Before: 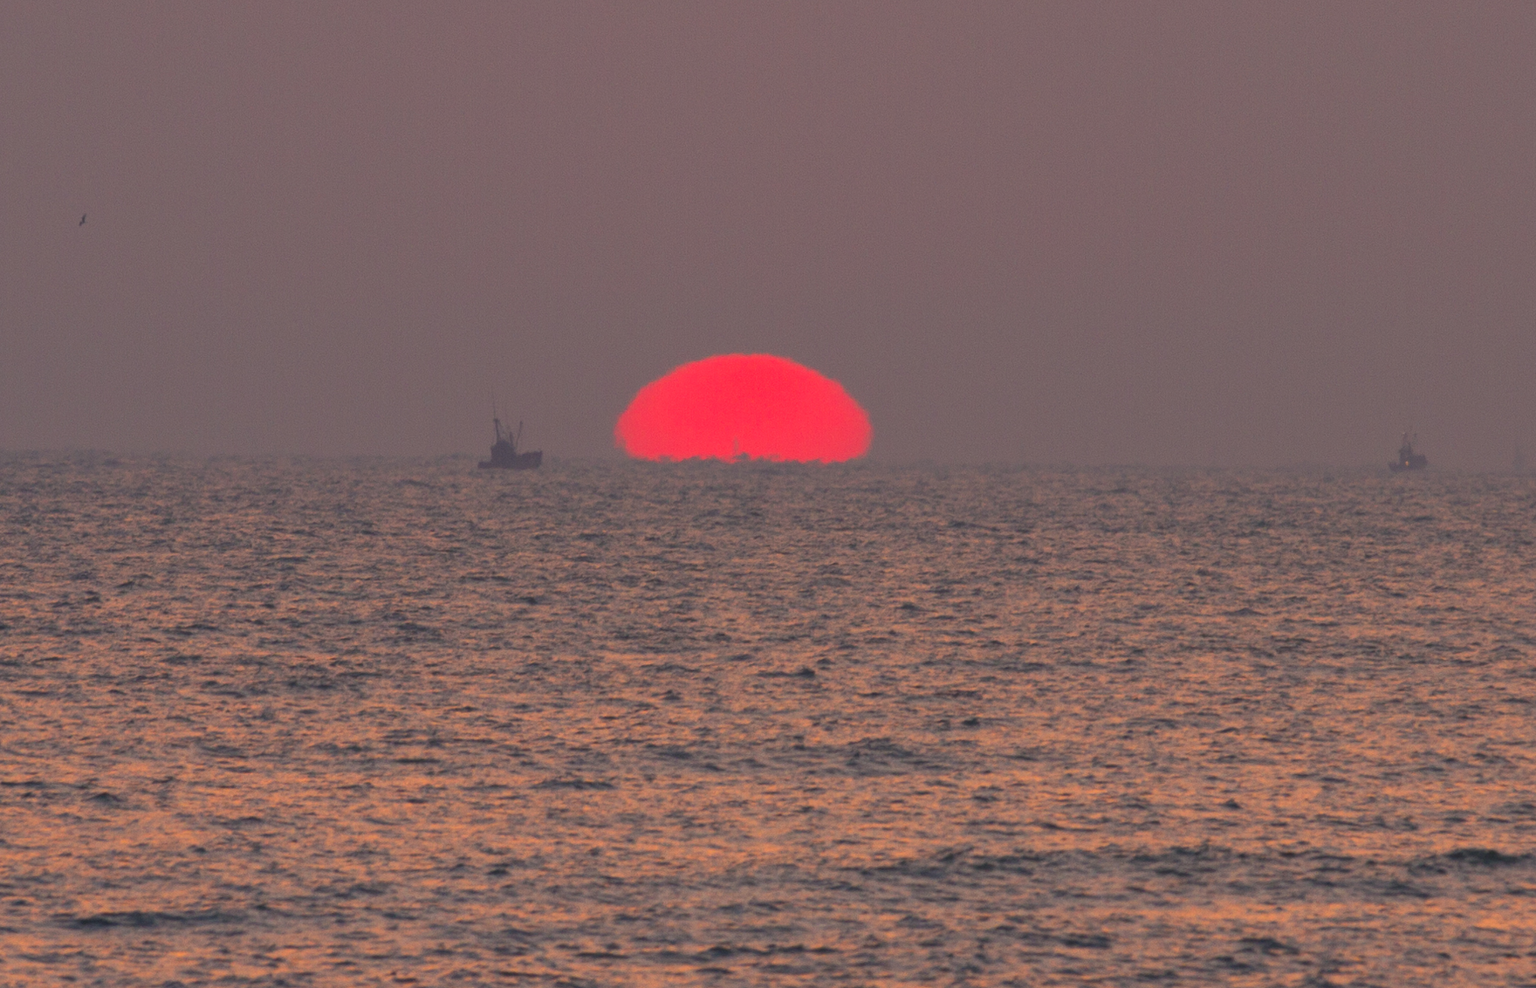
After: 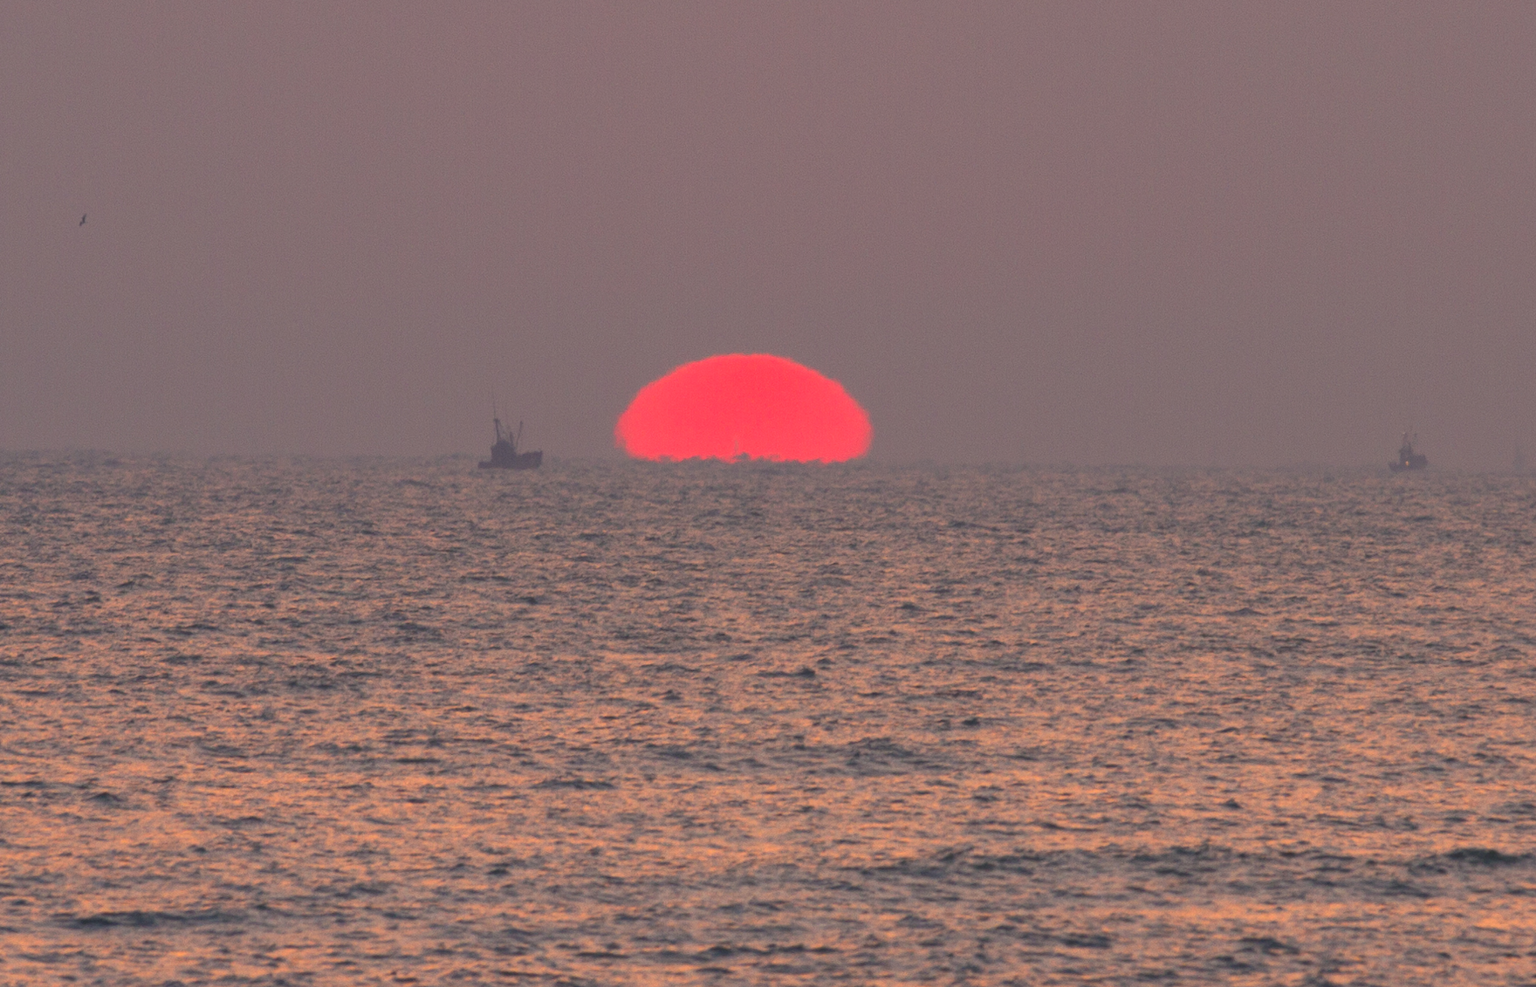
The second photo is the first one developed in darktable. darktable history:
exposure: black level correction 0.001, exposure 0.5 EV, compensate exposure bias true, compensate highlight preservation false
tone equalizer: on, module defaults
contrast brightness saturation: contrast -0.08, brightness -0.04, saturation -0.11
